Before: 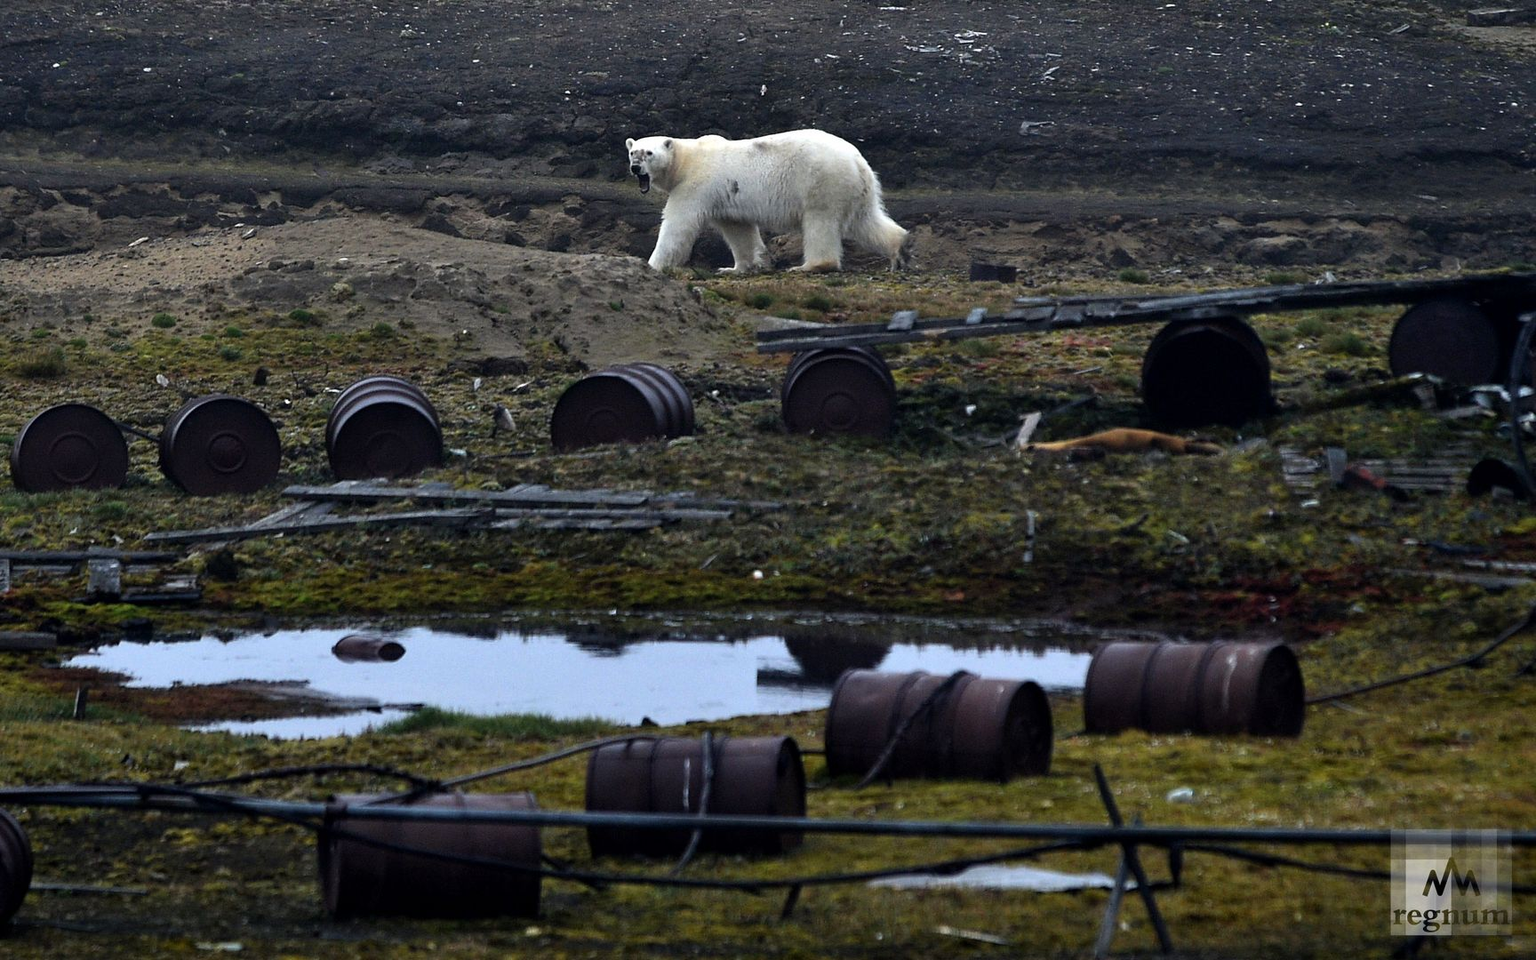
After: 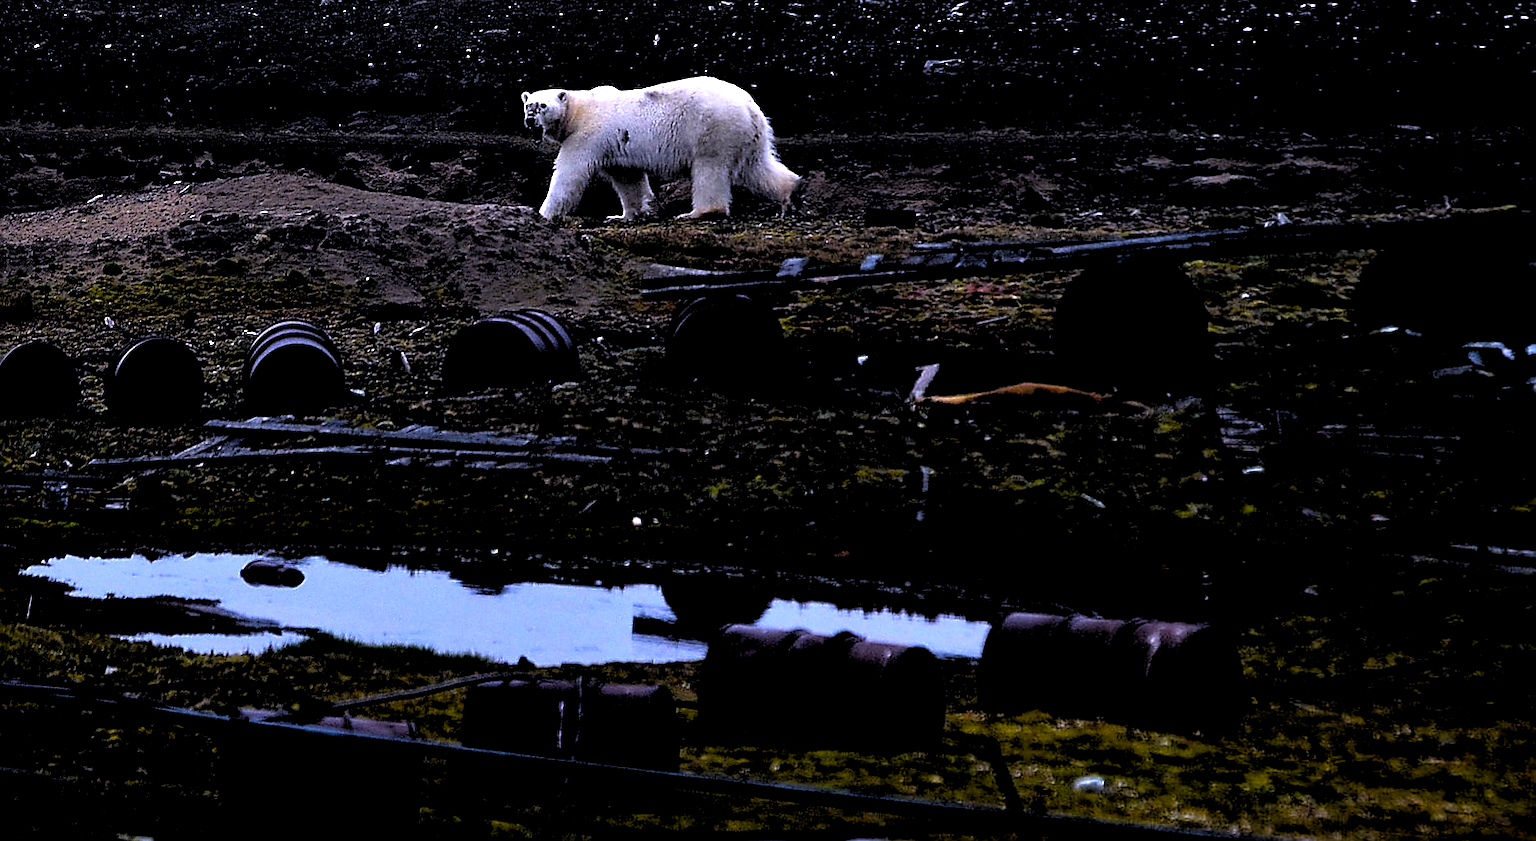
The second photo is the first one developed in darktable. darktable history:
sharpen: radius 1.4, amount 1.25, threshold 0.7
exposure: exposure -0.492 EV, compensate highlight preservation false
white balance: red 1.042, blue 1.17
rgb levels: levels [[0.034, 0.472, 0.904], [0, 0.5, 1], [0, 0.5, 1]]
local contrast: mode bilateral grid, contrast 20, coarseness 50, detail 120%, midtone range 0.2
color balance rgb: linear chroma grading › global chroma 9%, perceptual saturation grading › global saturation 36%, perceptual saturation grading › shadows 35%, perceptual brilliance grading › global brilliance 15%, perceptual brilliance grading › shadows -35%, global vibrance 15%
rotate and perspective: rotation 1.69°, lens shift (vertical) -0.023, lens shift (horizontal) -0.291, crop left 0.025, crop right 0.988, crop top 0.092, crop bottom 0.842
